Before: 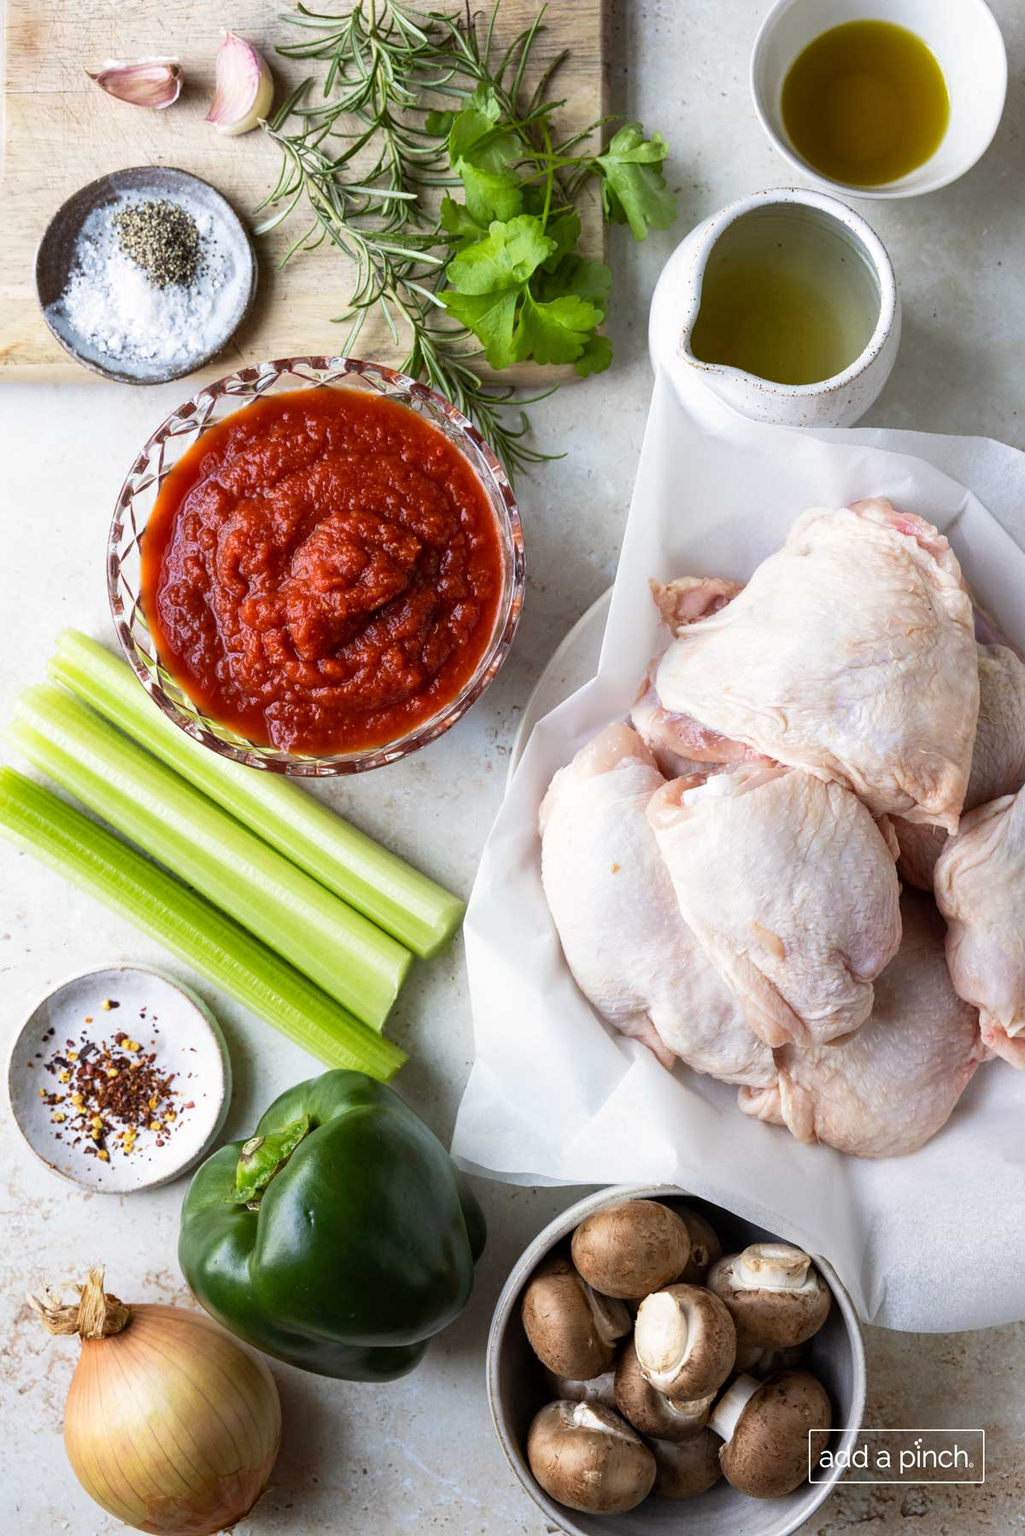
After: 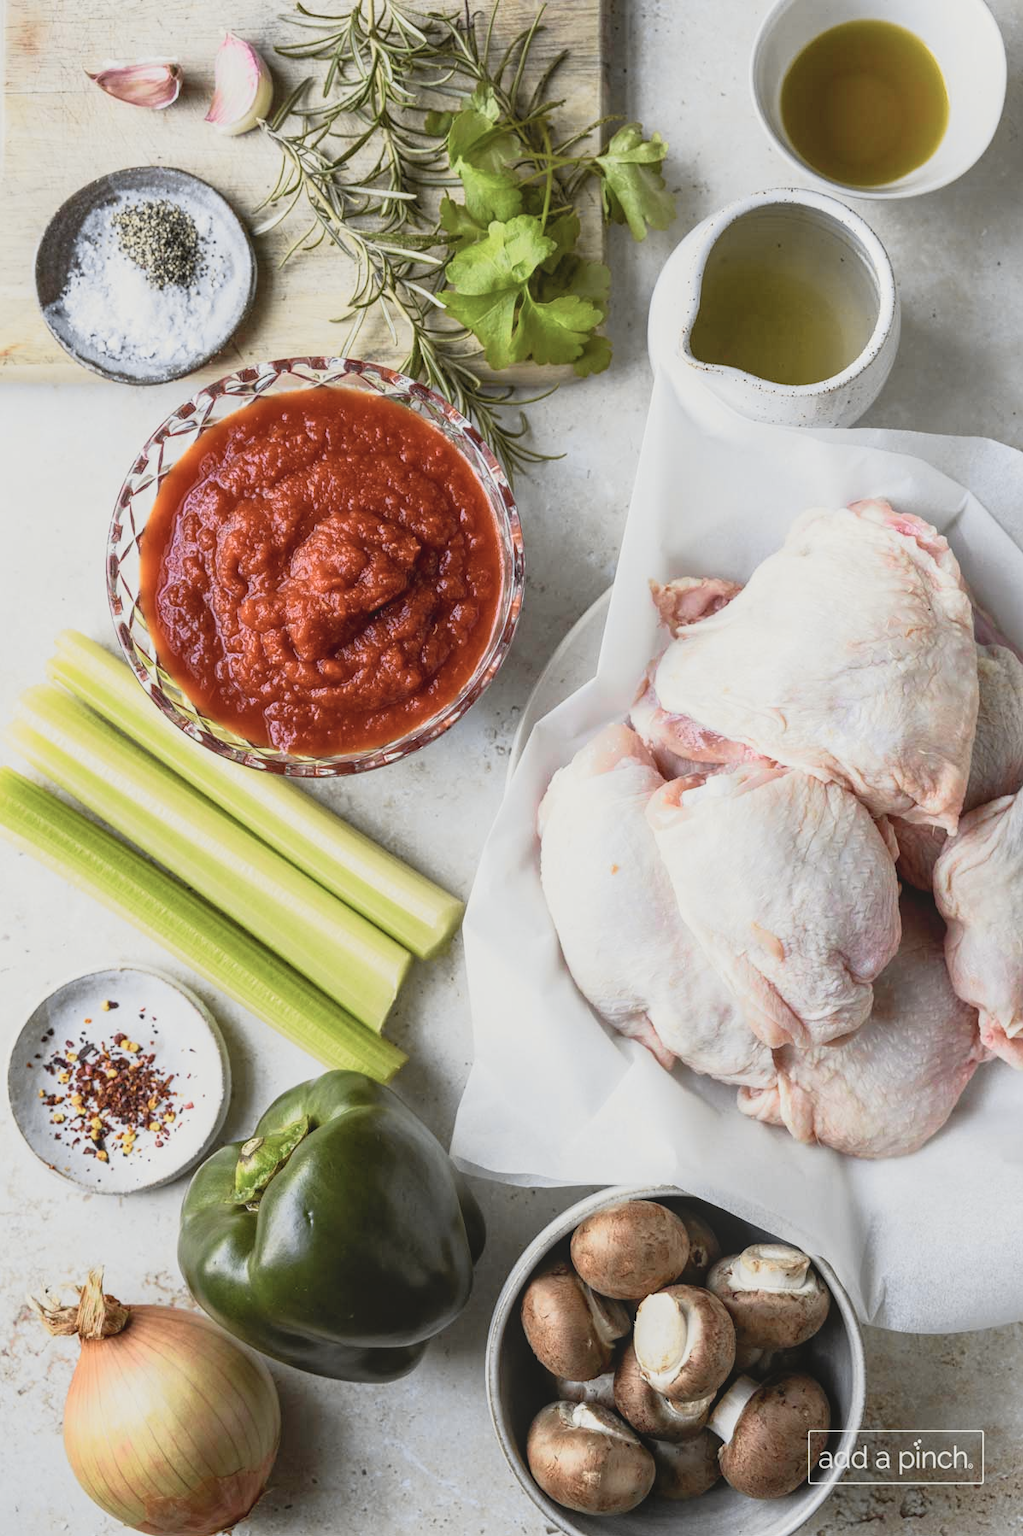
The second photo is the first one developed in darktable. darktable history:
color zones: curves: ch0 [(0, 0.5) (0.143, 0.5) (0.286, 0.5) (0.429, 0.5) (0.571, 0.5) (0.714, 0.476) (0.857, 0.5) (1, 0.5)]; ch2 [(0, 0.5) (0.143, 0.5) (0.286, 0.5) (0.429, 0.5) (0.571, 0.5) (0.714, 0.487) (0.857, 0.5) (1, 0.5)]
local contrast: on, module defaults
contrast brightness saturation: contrast -0.26, saturation -0.426
tone curve: curves: ch0 [(0, 0.006) (0.037, 0.022) (0.123, 0.105) (0.19, 0.173) (0.277, 0.279) (0.474, 0.517) (0.597, 0.662) (0.687, 0.774) (0.855, 0.891) (1, 0.982)]; ch1 [(0, 0) (0.243, 0.245) (0.422, 0.415) (0.493, 0.498) (0.508, 0.503) (0.531, 0.55) (0.551, 0.582) (0.626, 0.672) (0.694, 0.732) (1, 1)]; ch2 [(0, 0) (0.249, 0.216) (0.356, 0.329) (0.424, 0.442) (0.476, 0.477) (0.498, 0.503) (0.517, 0.524) (0.532, 0.547) (0.562, 0.592) (0.614, 0.657) (0.706, 0.748) (0.808, 0.809) (0.991, 0.968)], color space Lab, independent channels, preserve colors none
crop and rotate: left 0.115%, bottom 0.008%
